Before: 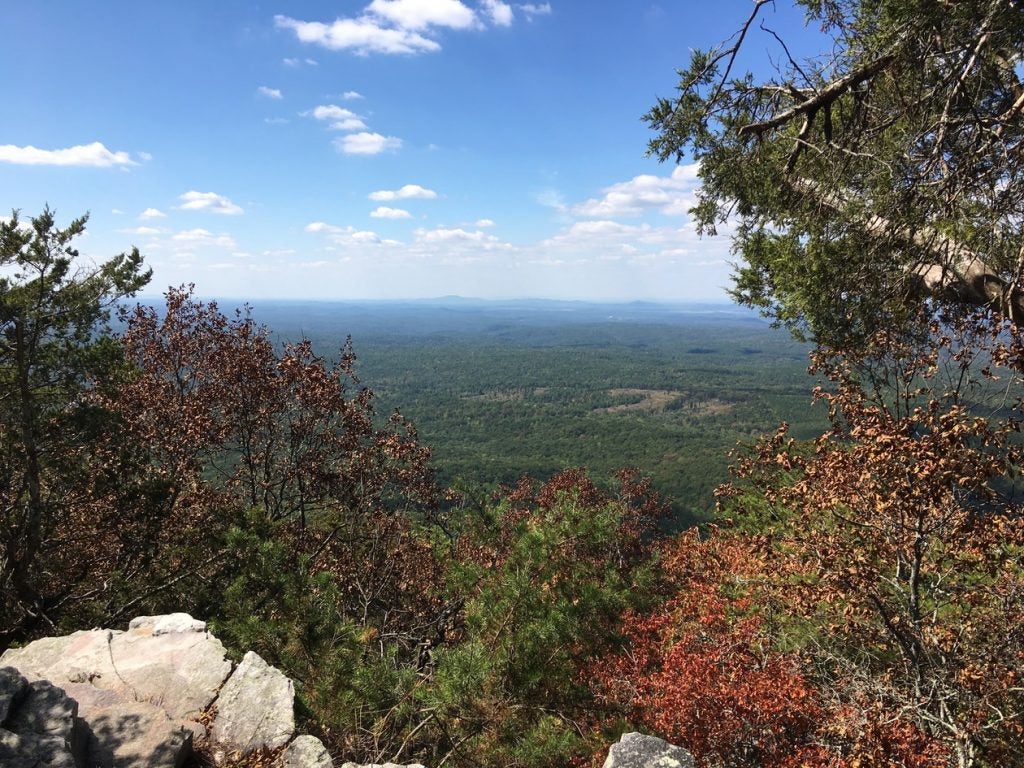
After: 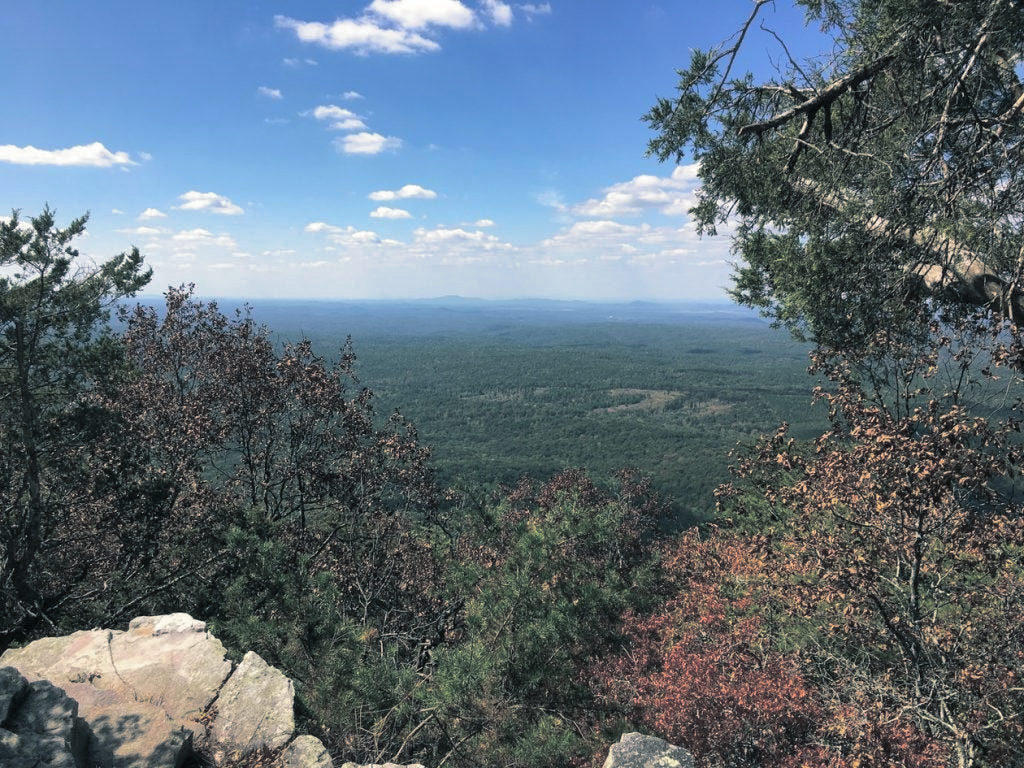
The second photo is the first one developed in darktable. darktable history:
split-toning: shadows › hue 205.2°, shadows › saturation 0.29, highlights › hue 50.4°, highlights › saturation 0.38, balance -49.9
shadows and highlights: on, module defaults
